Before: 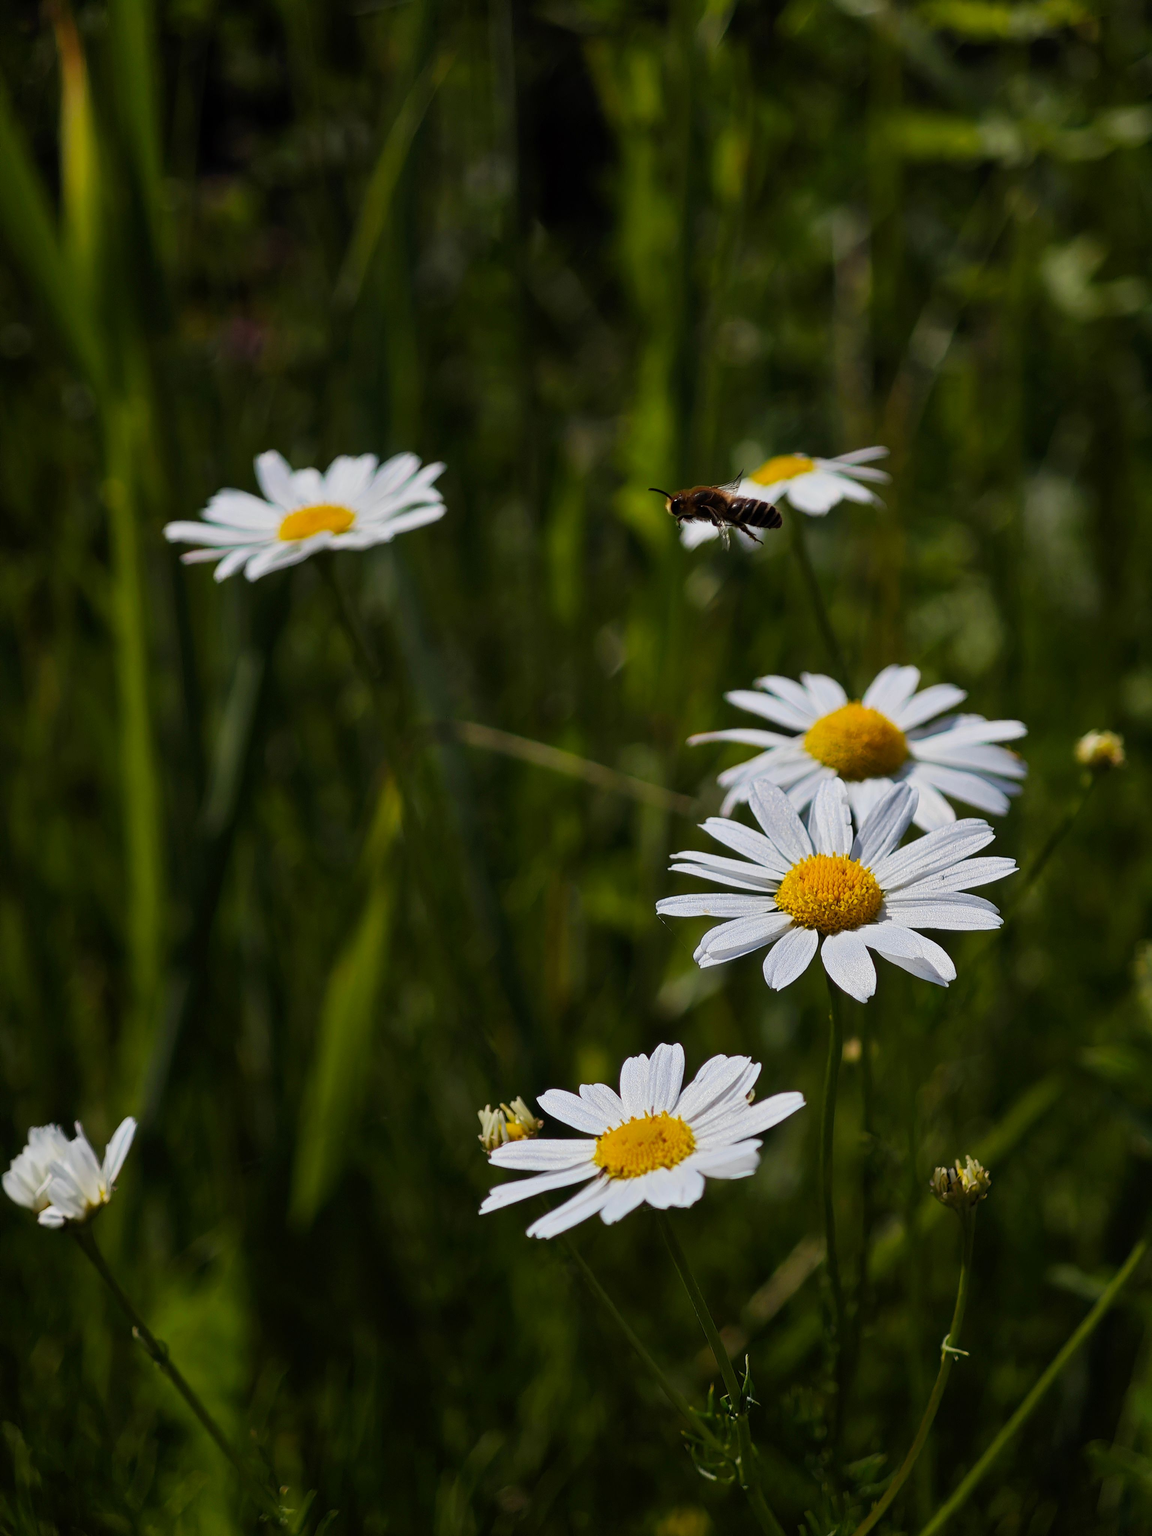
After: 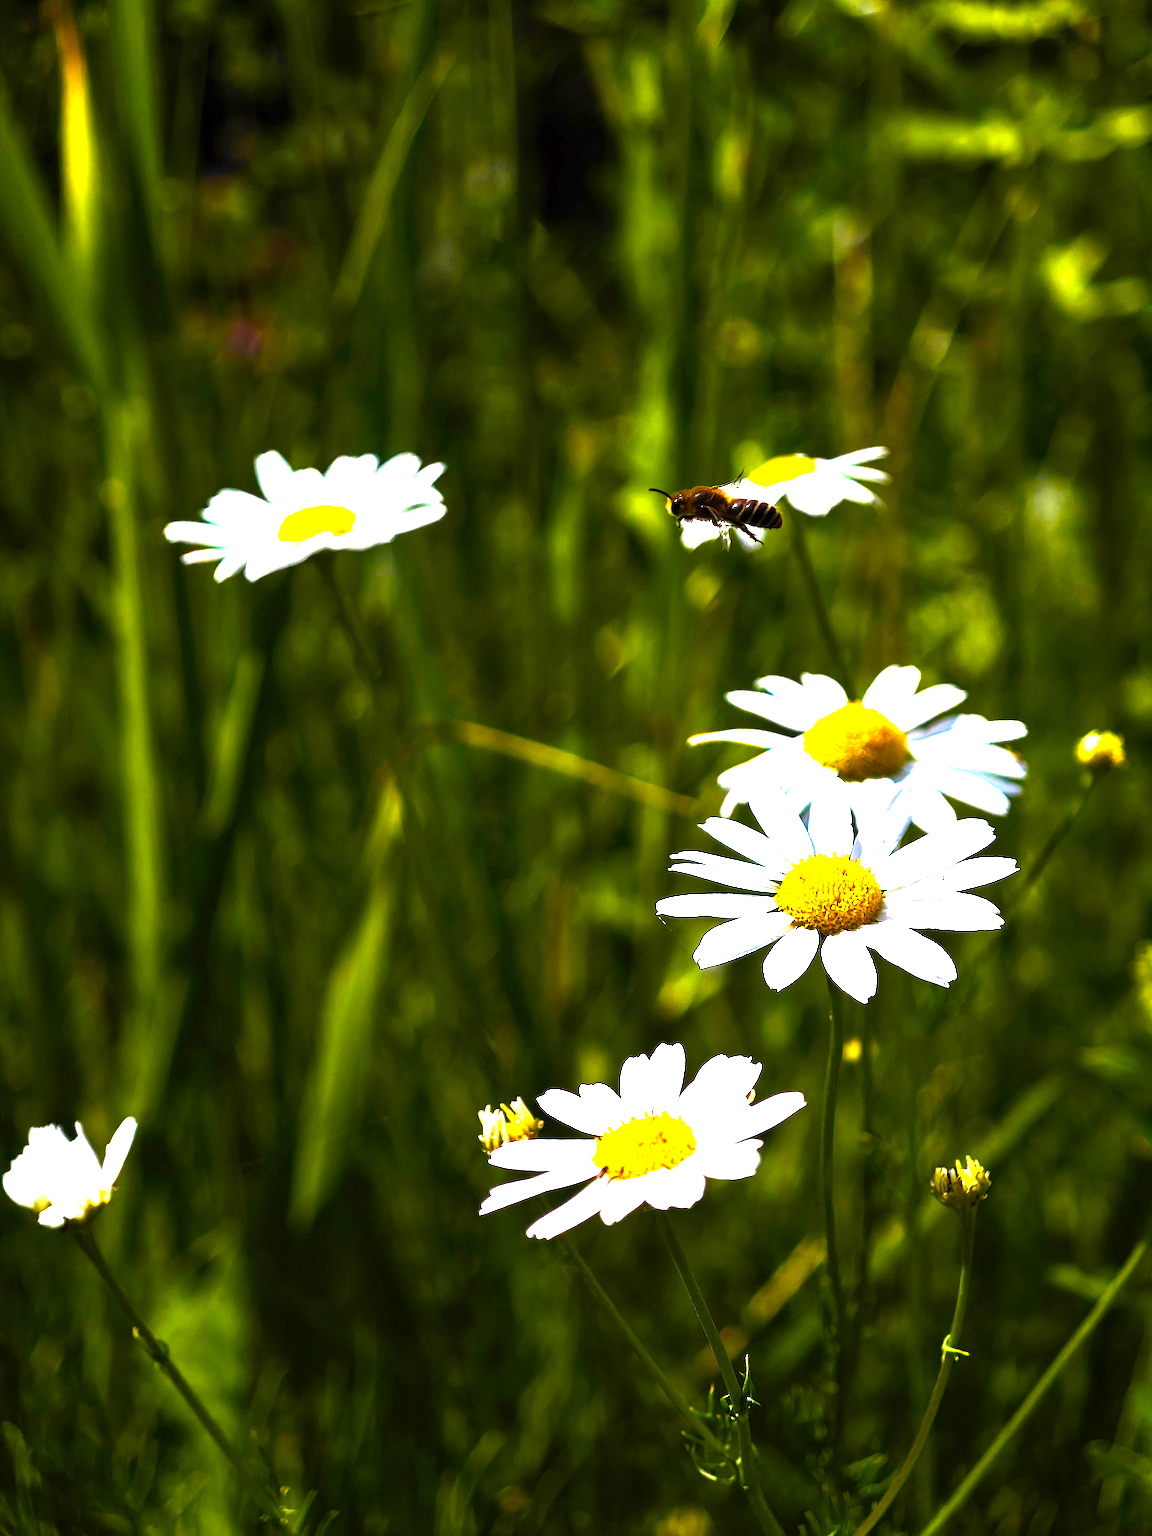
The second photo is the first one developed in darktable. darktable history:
color balance rgb: perceptual saturation grading › global saturation 44.356%, perceptual saturation grading › highlights -49.979%, perceptual saturation grading › shadows 29.253%, perceptual brilliance grading › global brilliance 34.544%, perceptual brilliance grading › highlights 50.579%, perceptual brilliance grading › mid-tones 59.385%, perceptual brilliance grading › shadows 34.828%, global vibrance 20%
